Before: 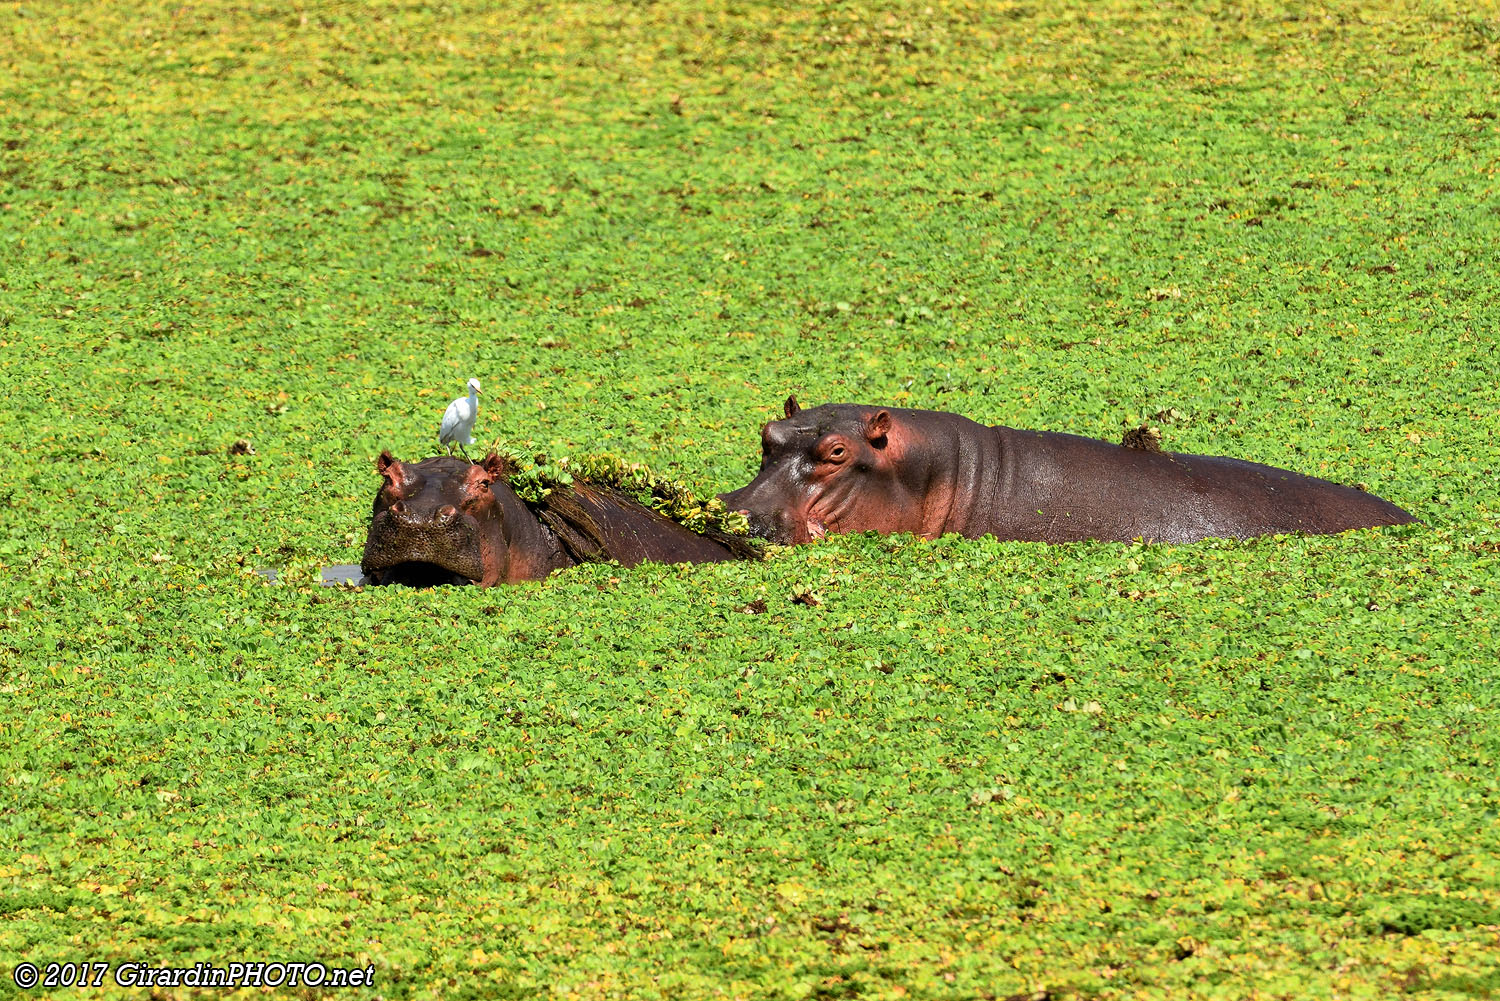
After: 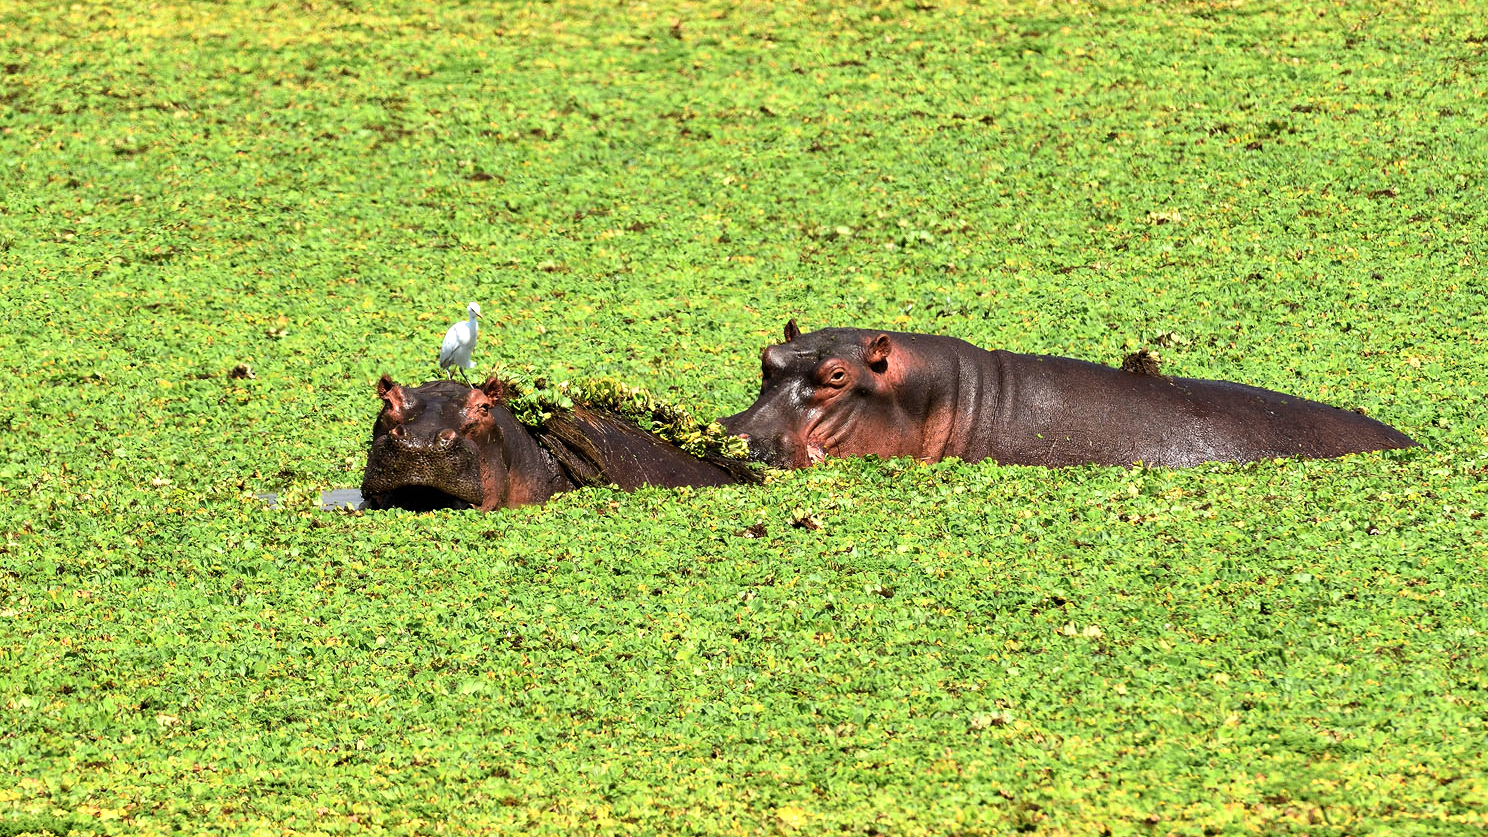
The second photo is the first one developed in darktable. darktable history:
crop: top 7.625%, bottom 8.027%
tone equalizer: -8 EV -0.417 EV, -7 EV -0.389 EV, -6 EV -0.333 EV, -5 EV -0.222 EV, -3 EV 0.222 EV, -2 EV 0.333 EV, -1 EV 0.389 EV, +0 EV 0.417 EV, edges refinement/feathering 500, mask exposure compensation -1.57 EV, preserve details no
contrast brightness saturation: contrast 0.01, saturation -0.05
